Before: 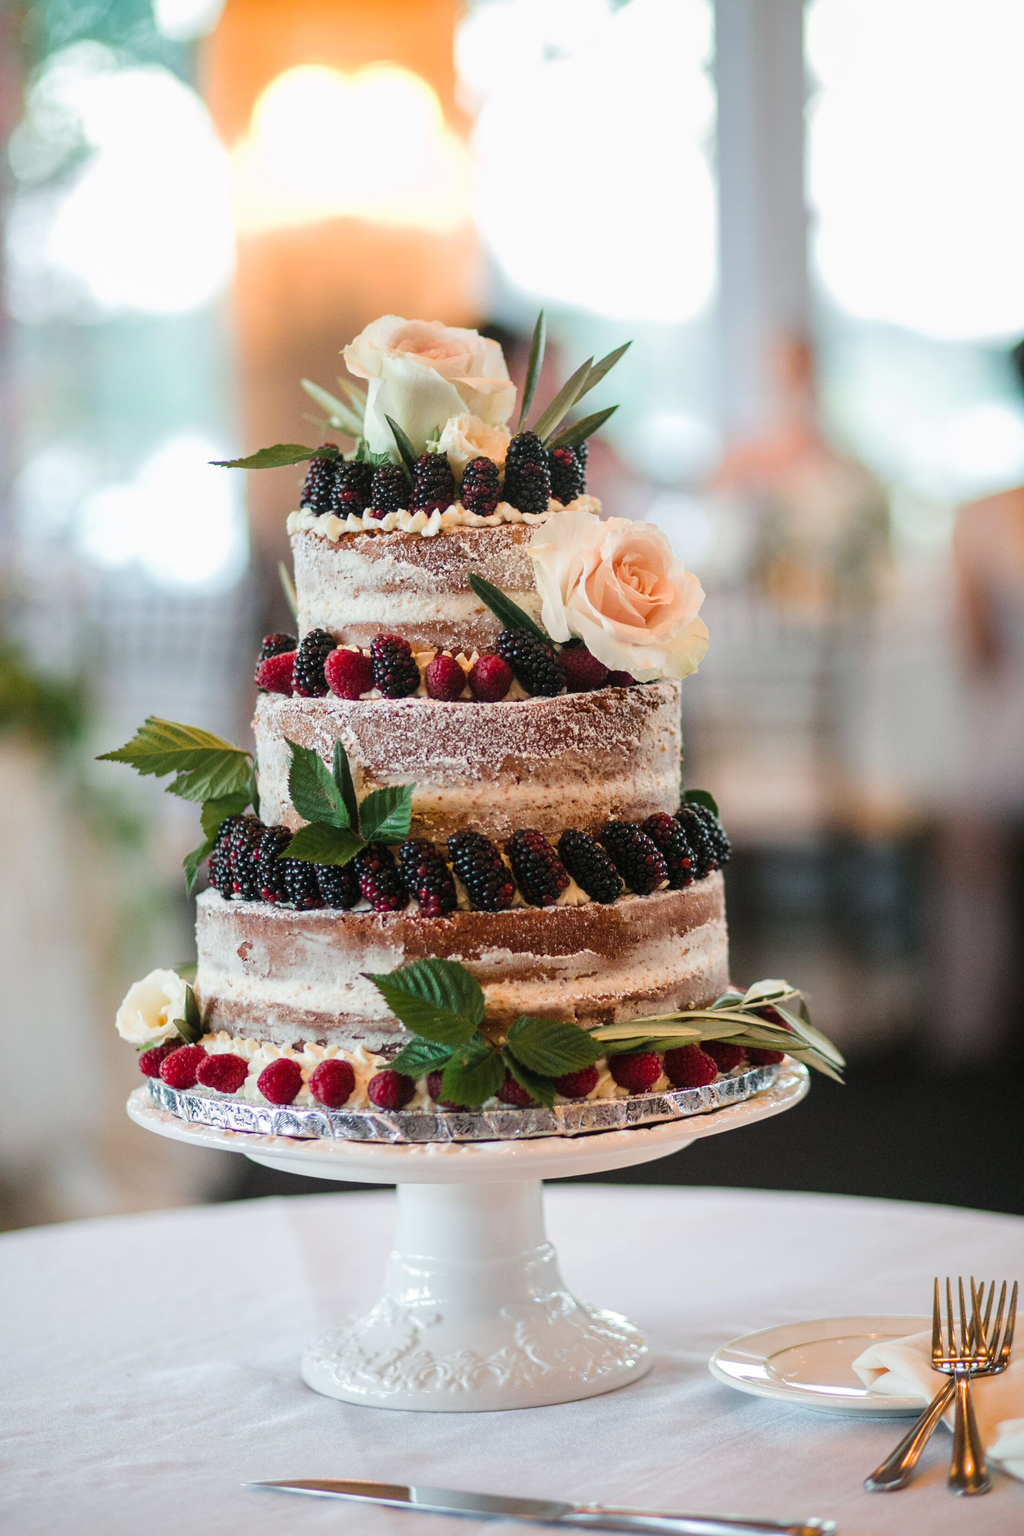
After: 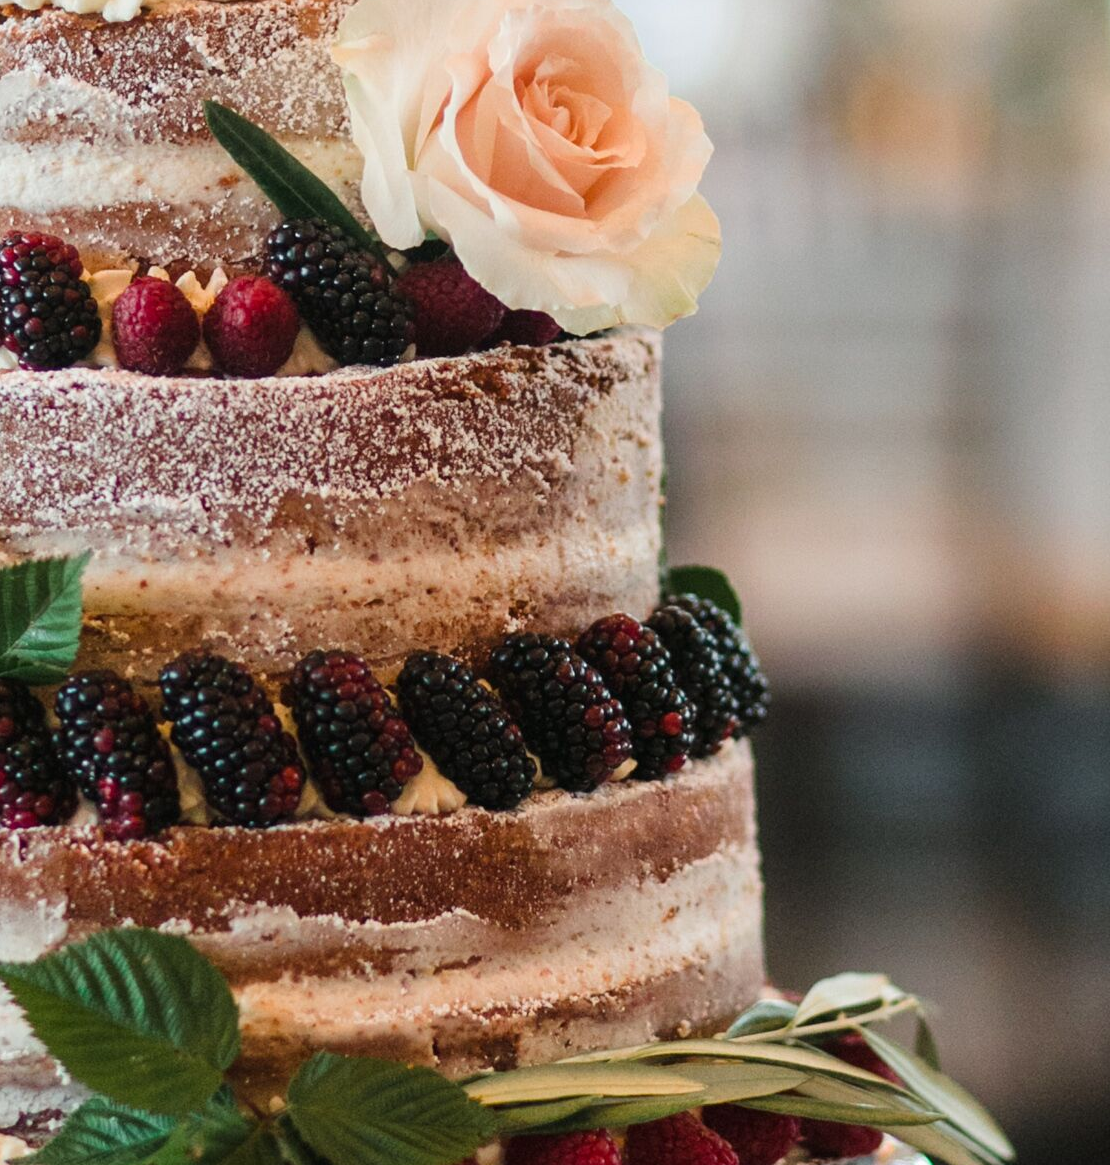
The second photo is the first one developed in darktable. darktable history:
crop: left 36.471%, top 34.296%, right 13.035%, bottom 30.381%
